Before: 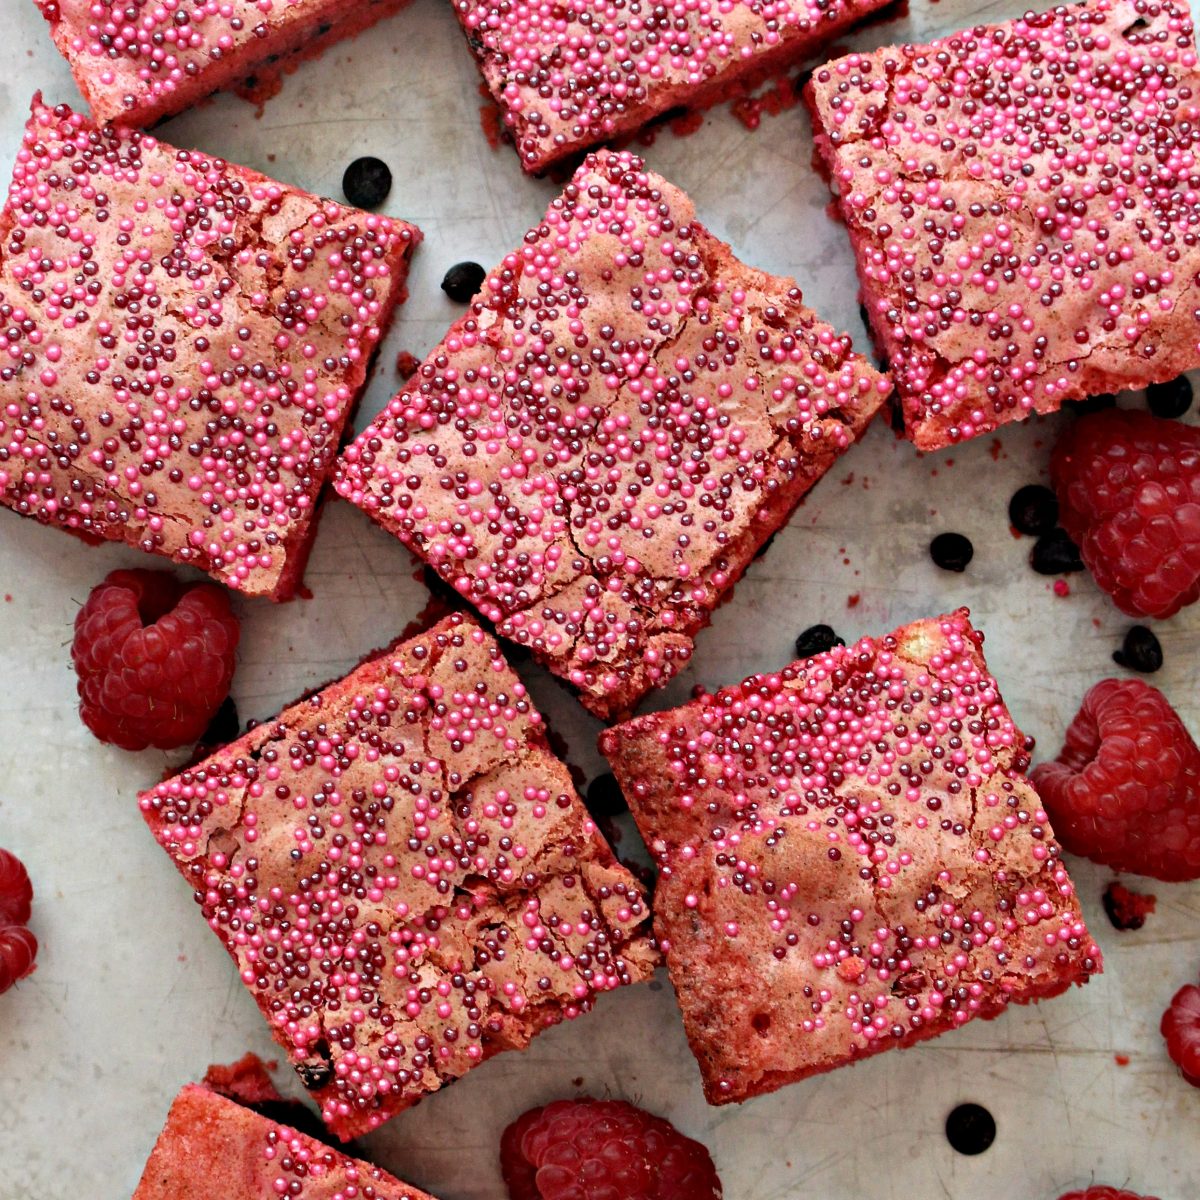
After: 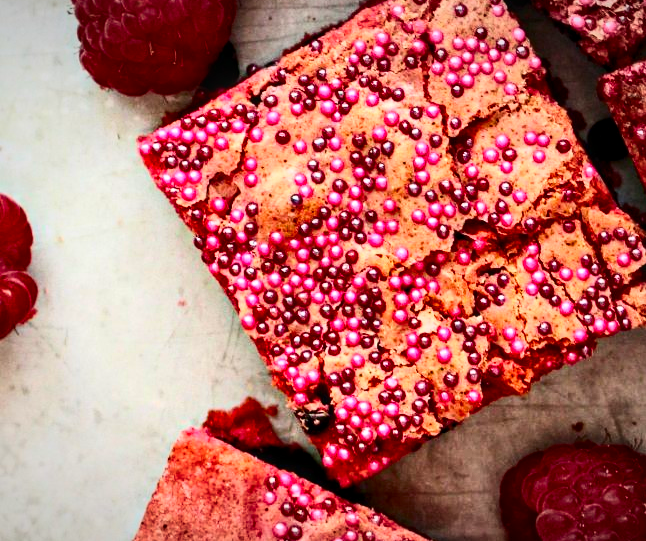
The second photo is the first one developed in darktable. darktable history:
color balance rgb: linear chroma grading › global chroma 8.767%, perceptual saturation grading › global saturation 18.245%, perceptual brilliance grading › global brilliance 2.255%, perceptual brilliance grading › highlights -3.612%, global vibrance 14.164%
contrast brightness saturation: contrast 0.405, brightness 0.11, saturation 0.212
exposure: exposure 0.201 EV, compensate highlight preservation false
vignetting: fall-off radius 100.34%, width/height ratio 1.338
crop and rotate: top 54.649%, right 46.13%, bottom 0.223%
local contrast: detail 130%
